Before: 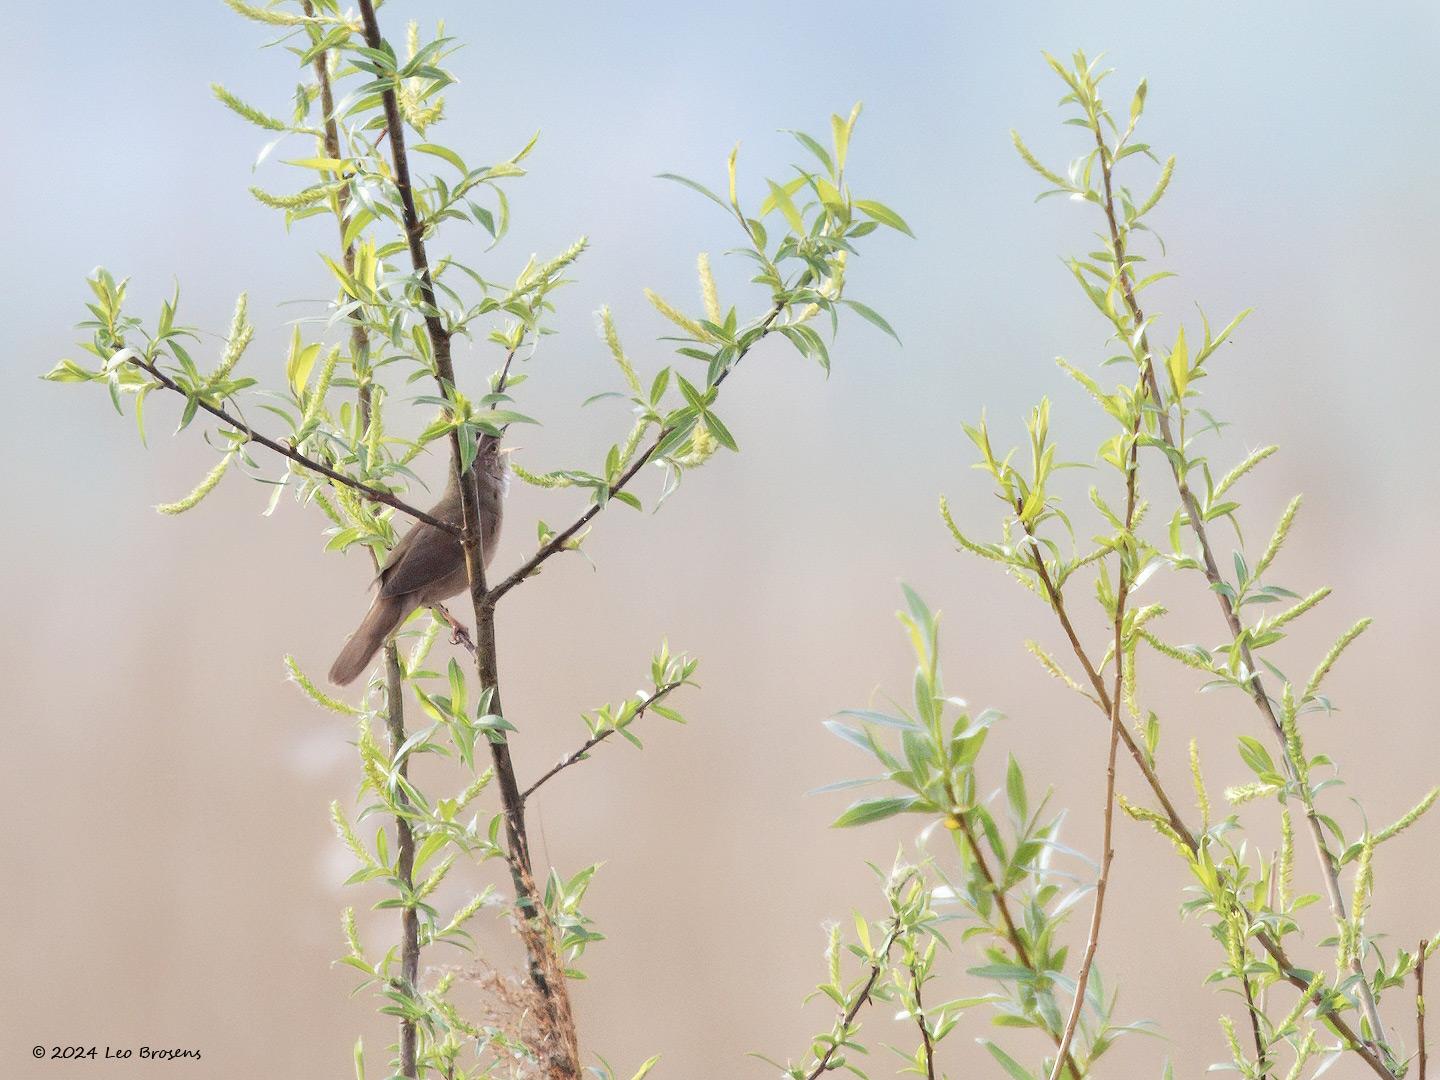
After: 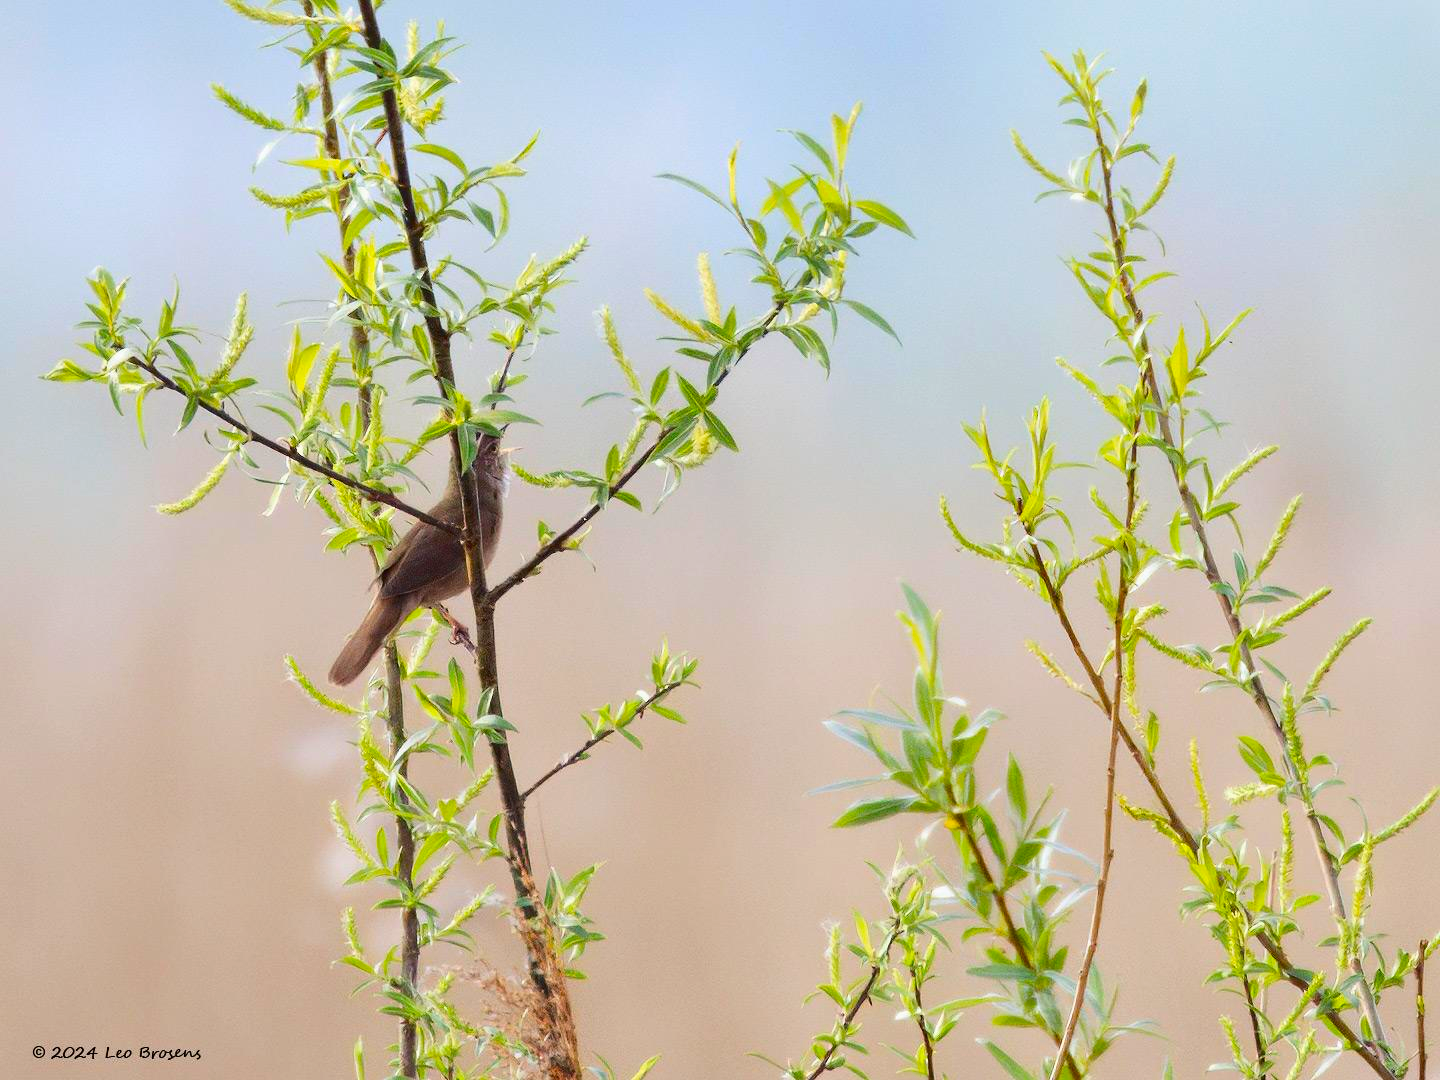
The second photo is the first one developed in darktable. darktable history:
contrast brightness saturation: contrast 0.124, brightness -0.122, saturation 0.198
local contrast: mode bilateral grid, contrast 99, coarseness 99, detail 92%, midtone range 0.2
color balance rgb: perceptual saturation grading › global saturation 35.31%
